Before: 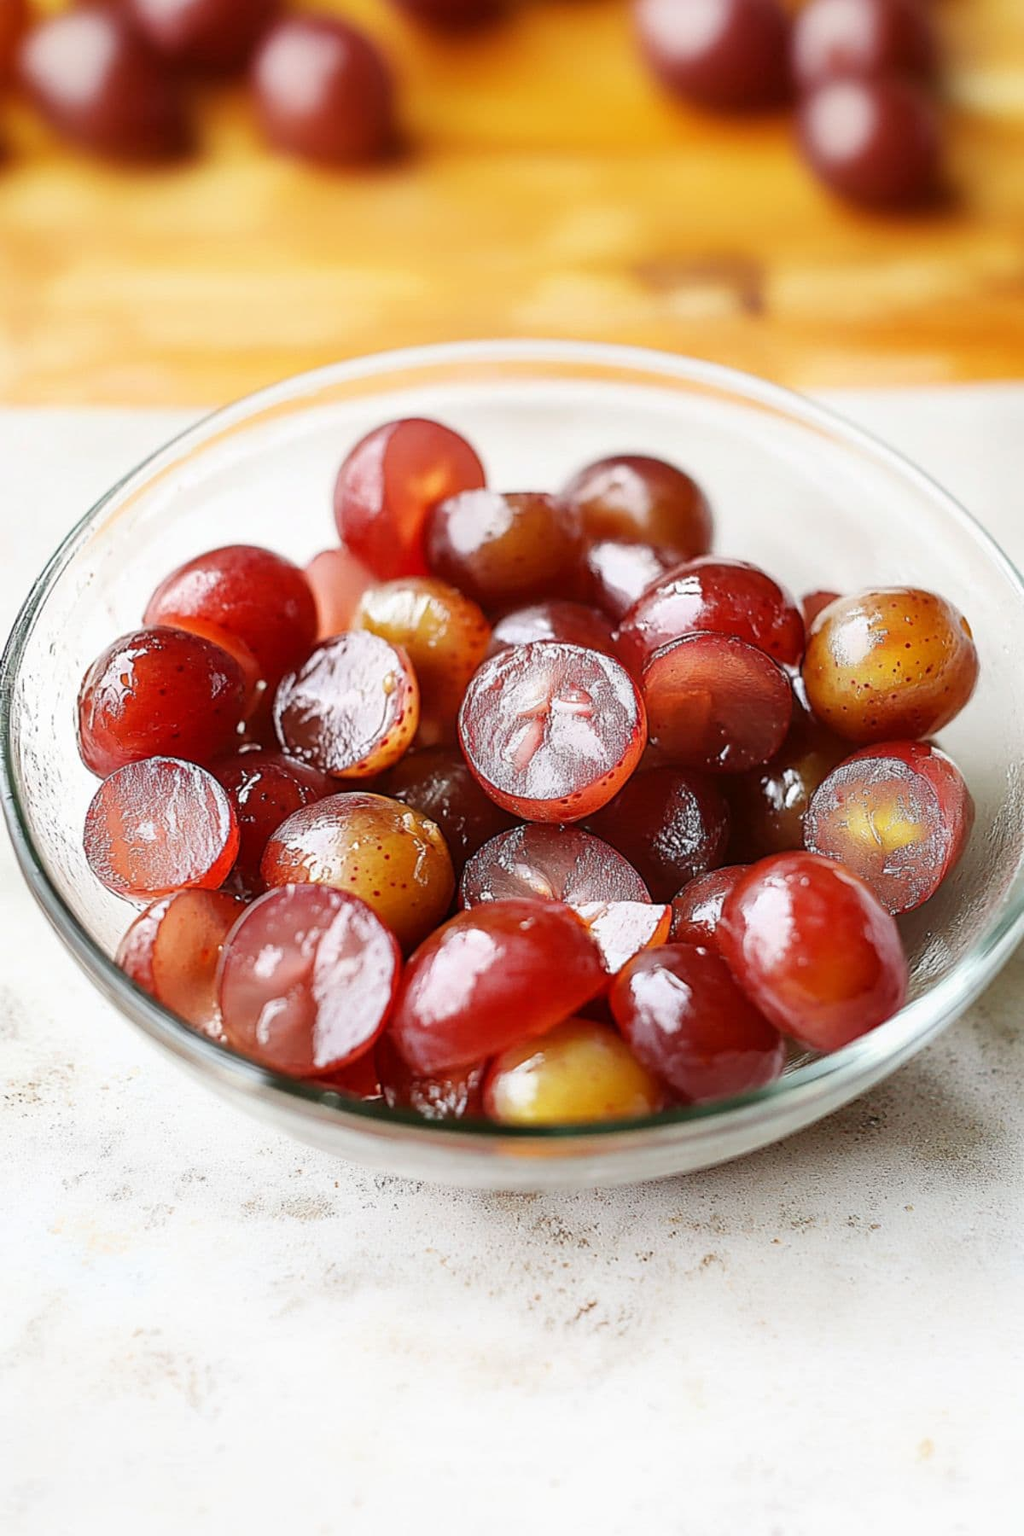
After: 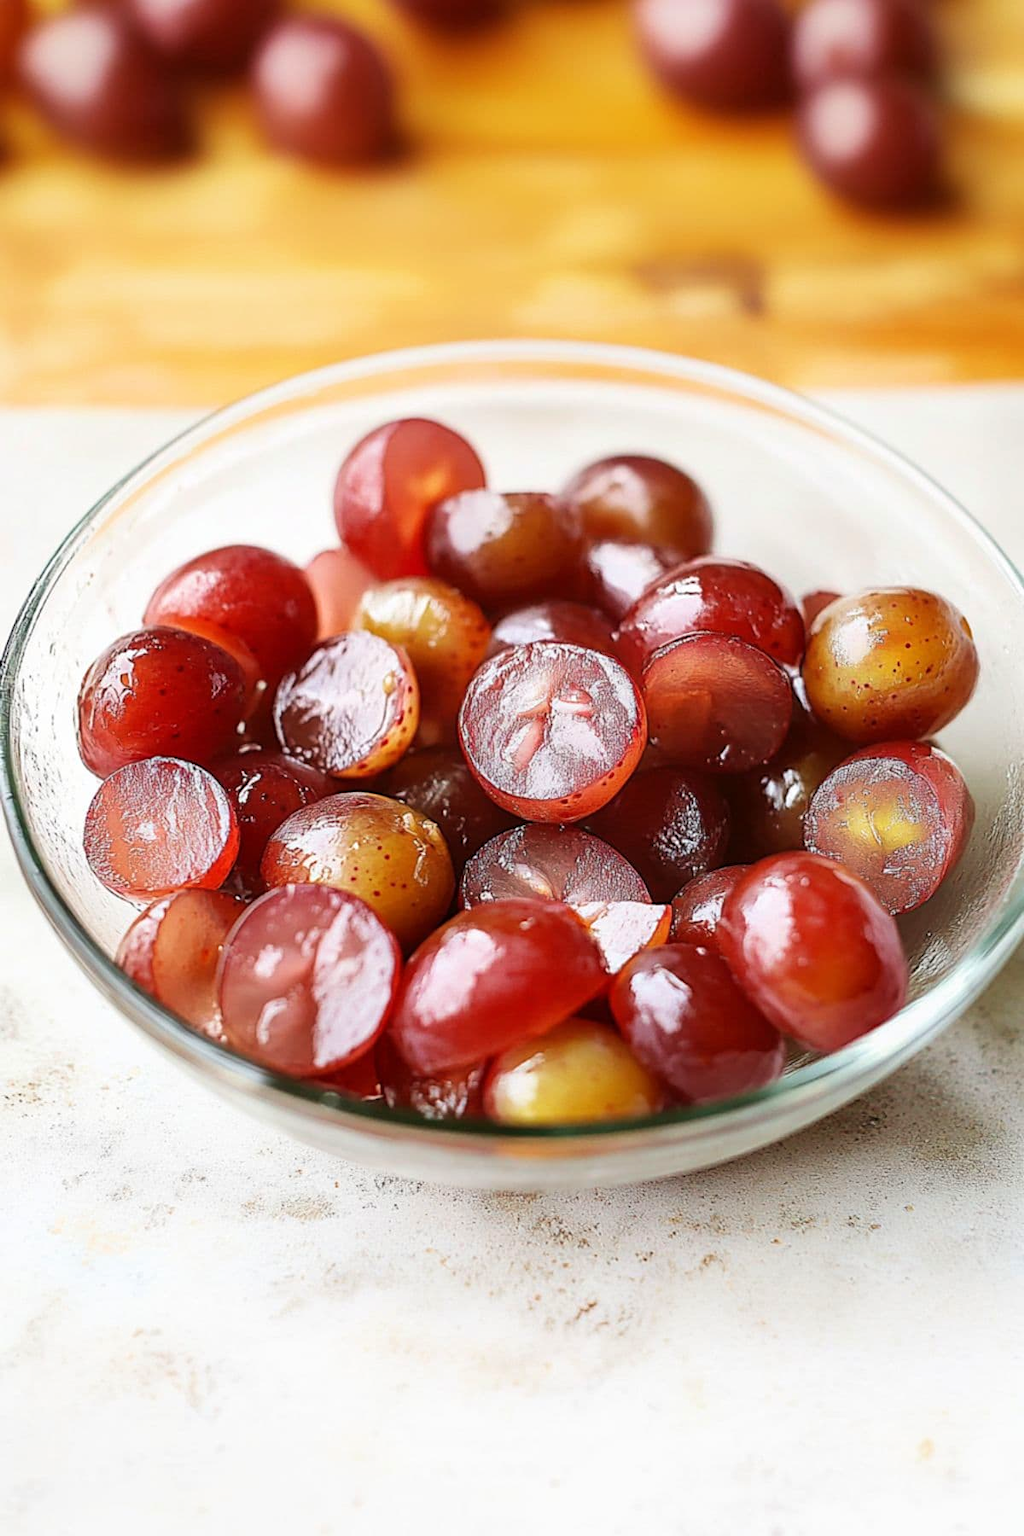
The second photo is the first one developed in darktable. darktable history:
velvia: on, module defaults
exposure: exposure 0.014 EV, compensate highlight preservation false
